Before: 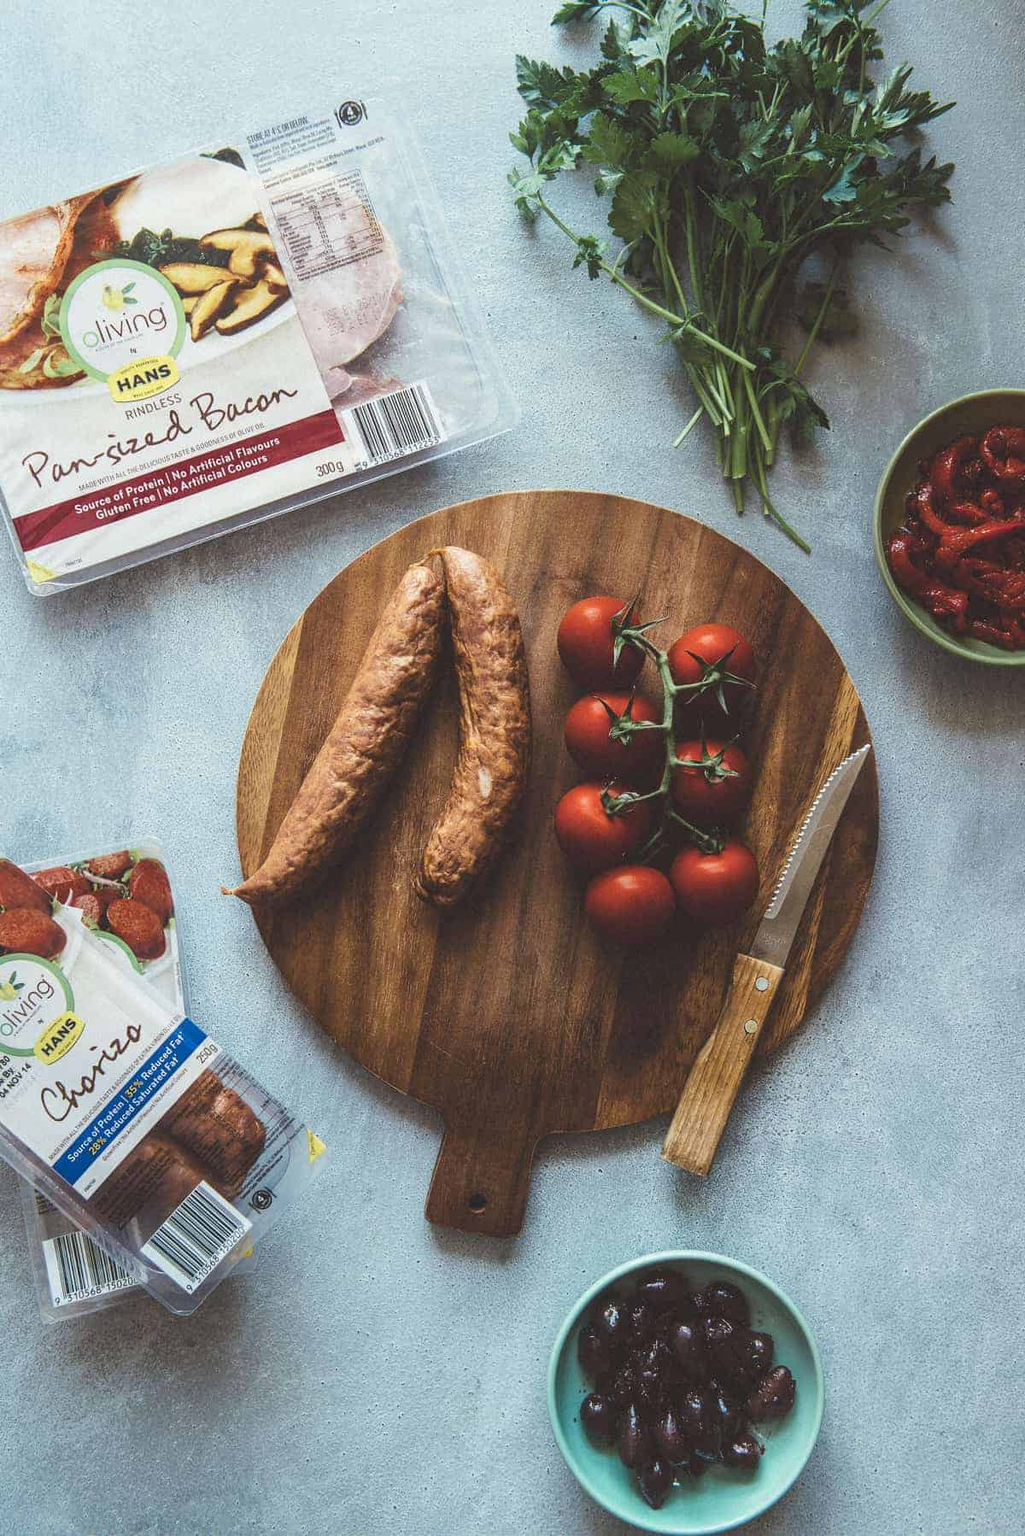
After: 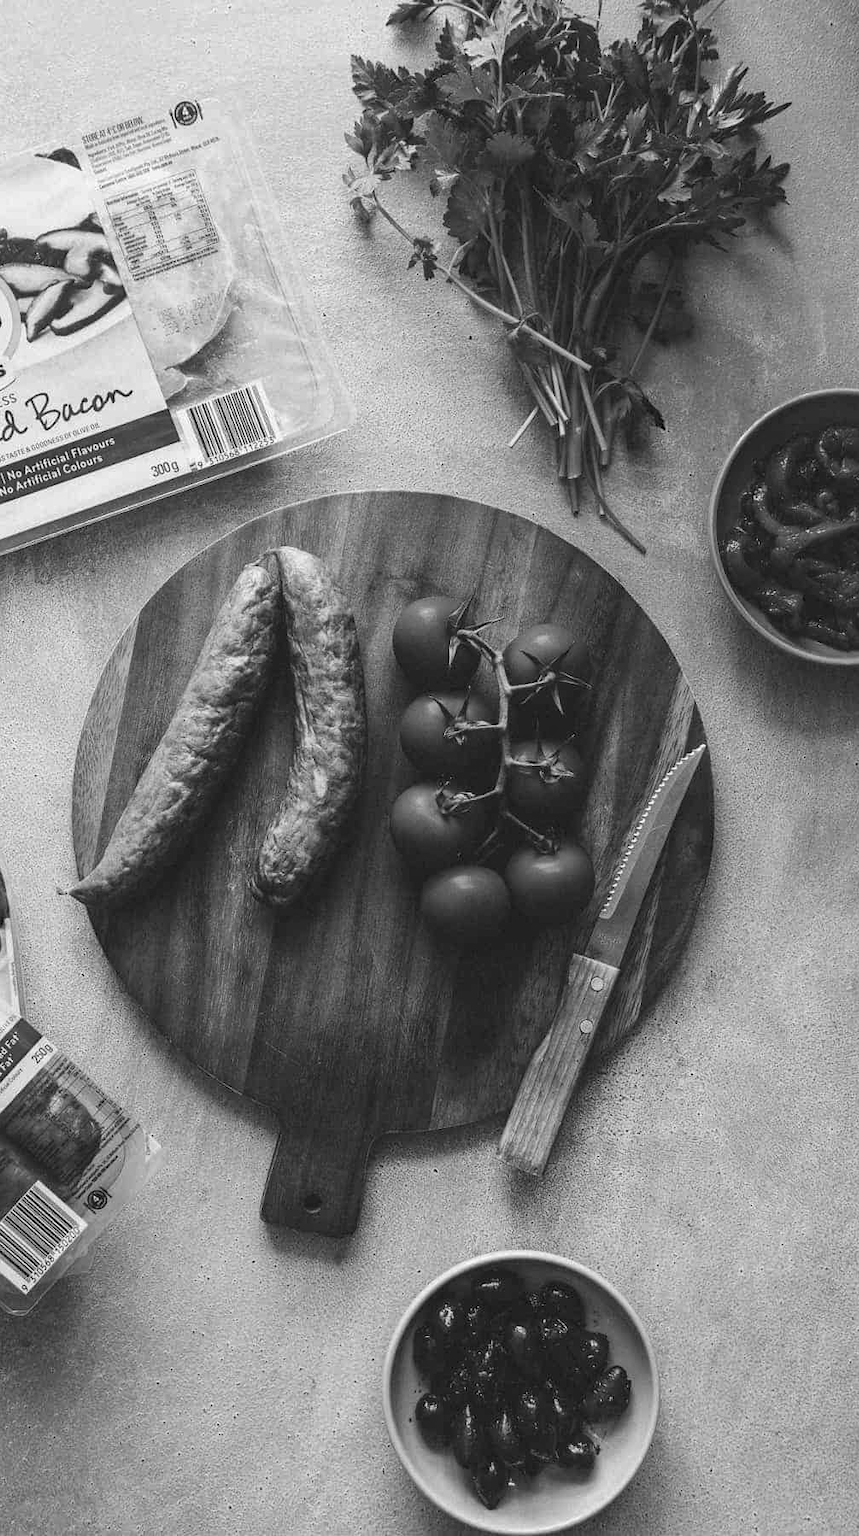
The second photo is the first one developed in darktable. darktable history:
haze removal: compatibility mode true, adaptive false
monochrome: on, module defaults
crop: left 16.145%
contrast brightness saturation: contrast 0.03, brightness -0.04
